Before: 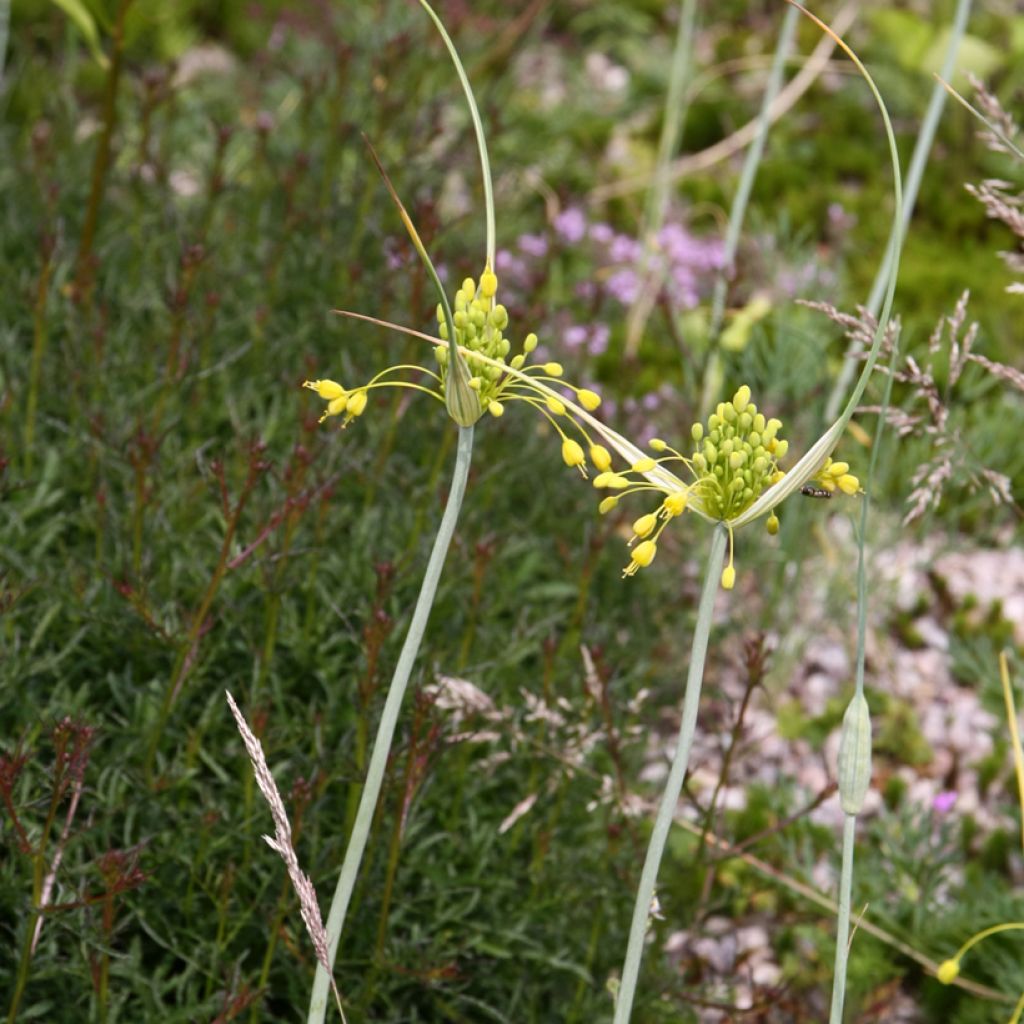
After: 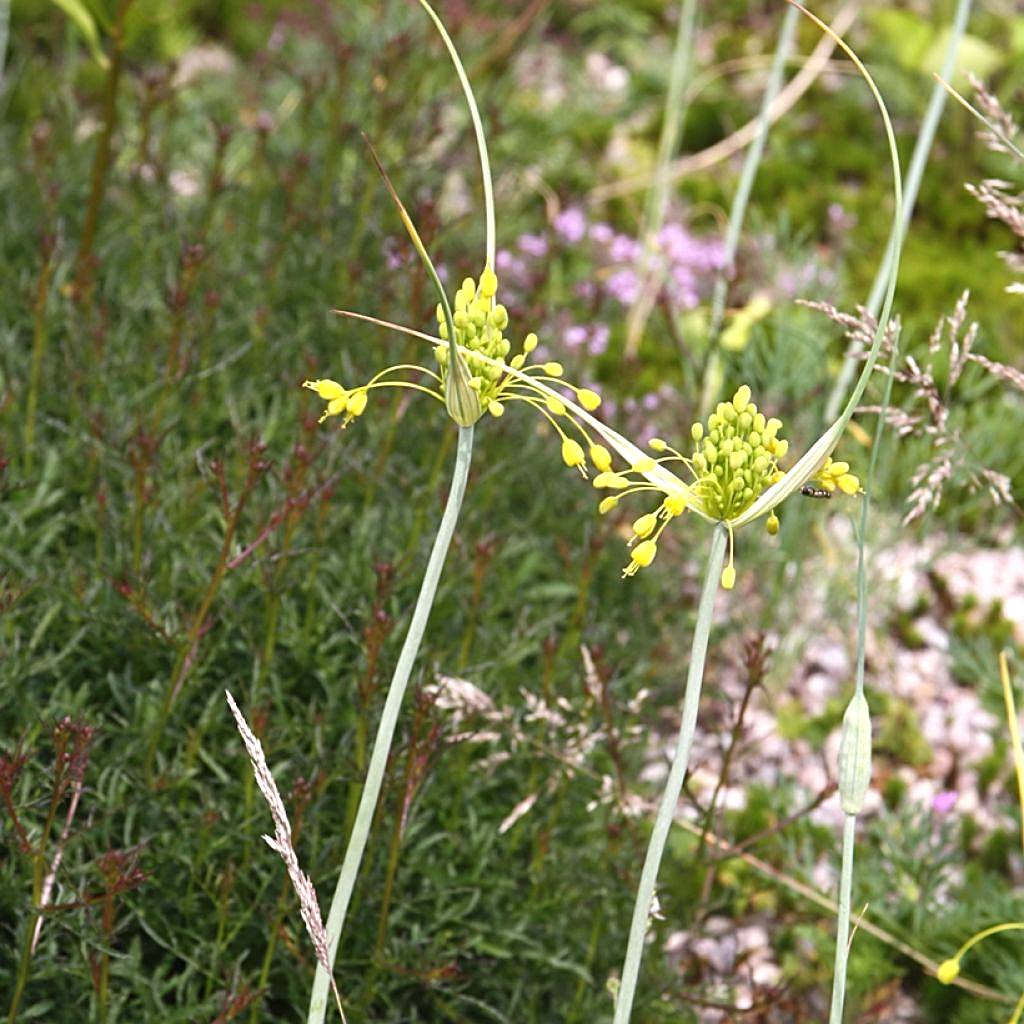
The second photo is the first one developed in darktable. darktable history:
exposure: black level correction -0.002, exposure 0.54 EV, compensate highlight preservation false
sharpen: on, module defaults
